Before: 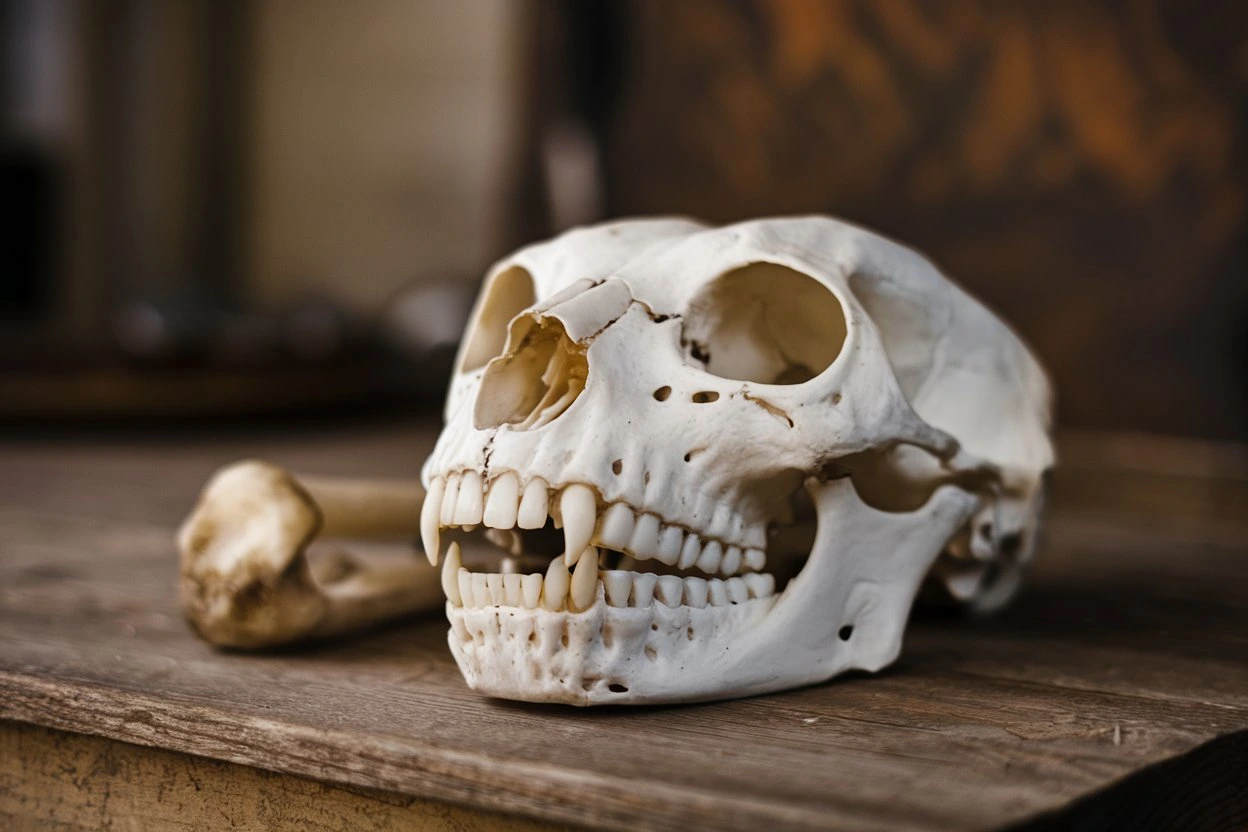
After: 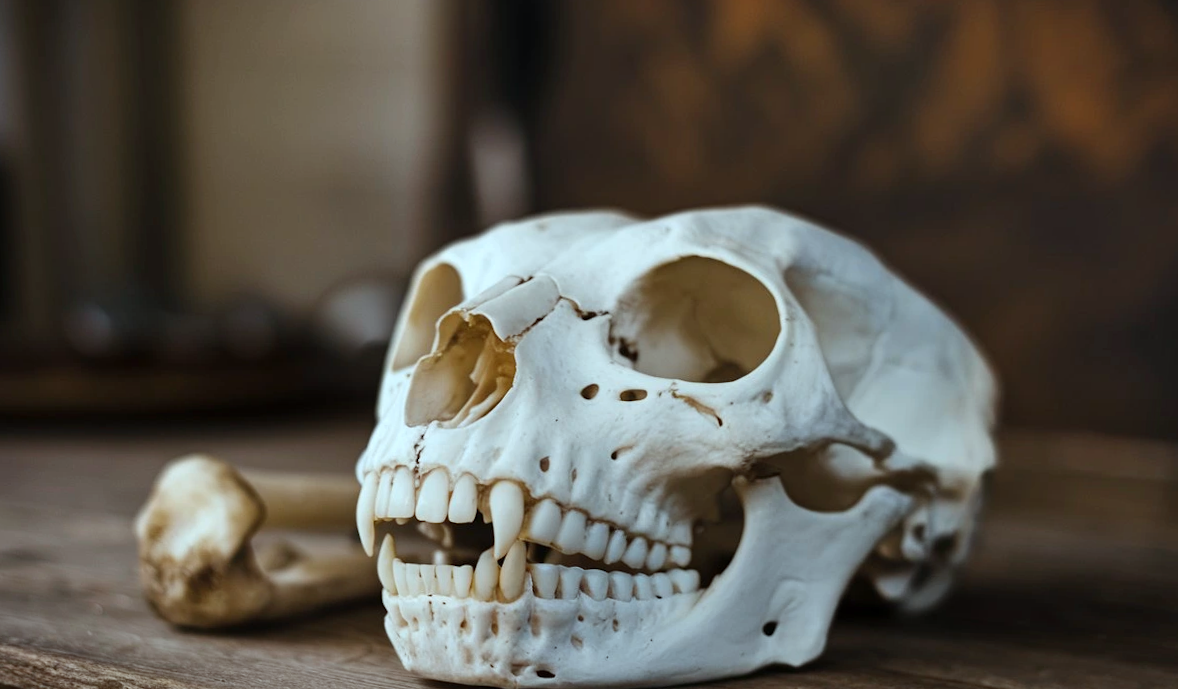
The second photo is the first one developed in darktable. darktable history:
color correction: highlights a* -10.04, highlights b* -10.37
crop and rotate: top 0%, bottom 11.49%
rotate and perspective: rotation 0.062°, lens shift (vertical) 0.115, lens shift (horizontal) -0.133, crop left 0.047, crop right 0.94, crop top 0.061, crop bottom 0.94
